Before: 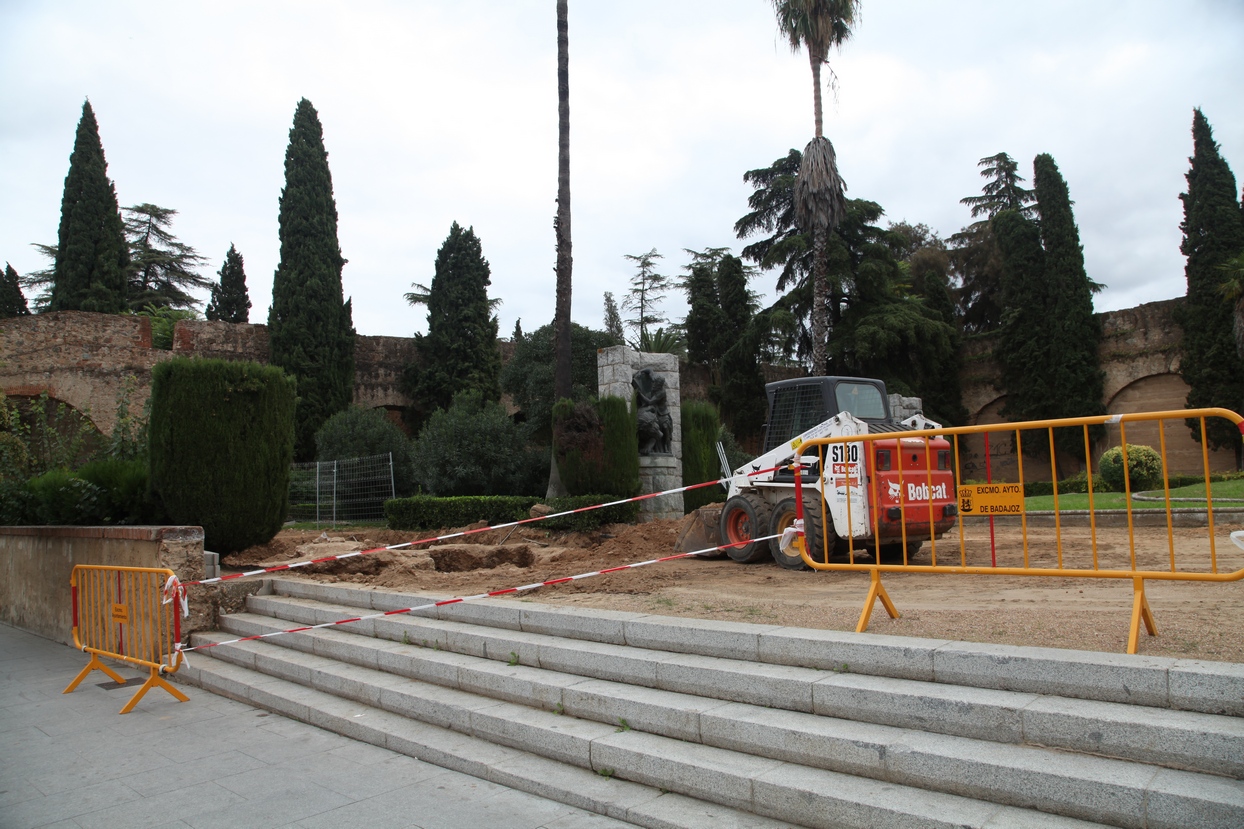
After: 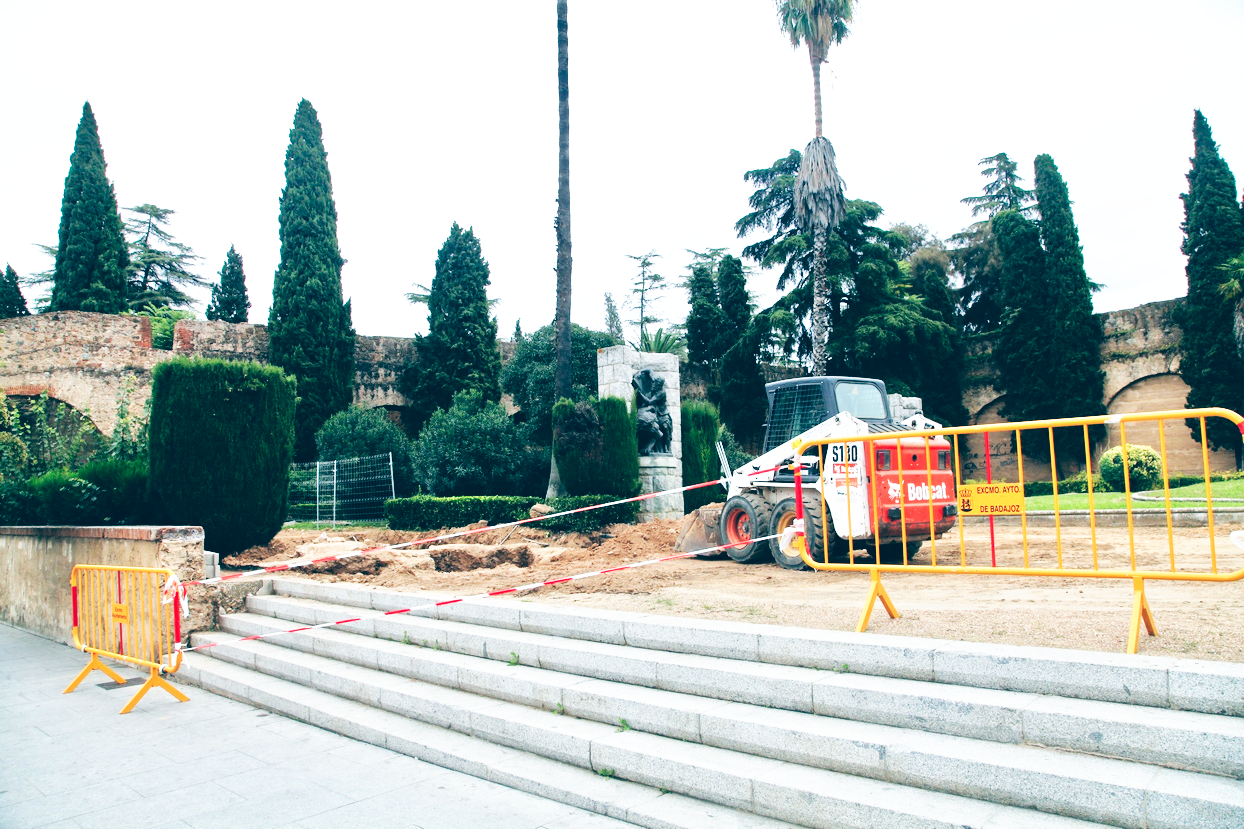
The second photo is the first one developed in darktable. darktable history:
white balance: red 0.986, blue 1.01
base curve: curves: ch0 [(0, 0) (0.007, 0.004) (0.027, 0.03) (0.046, 0.07) (0.207, 0.54) (0.442, 0.872) (0.673, 0.972) (1, 1)], preserve colors none
color balance: lift [1.016, 0.983, 1, 1.017], gamma [0.958, 1, 1, 1], gain [0.981, 1.007, 0.993, 1.002], input saturation 118.26%, contrast 13.43%, contrast fulcrum 21.62%, output saturation 82.76%
tone equalizer: -7 EV 0.15 EV, -6 EV 0.6 EV, -5 EV 1.15 EV, -4 EV 1.33 EV, -3 EV 1.15 EV, -2 EV 0.6 EV, -1 EV 0.15 EV, mask exposure compensation -0.5 EV
